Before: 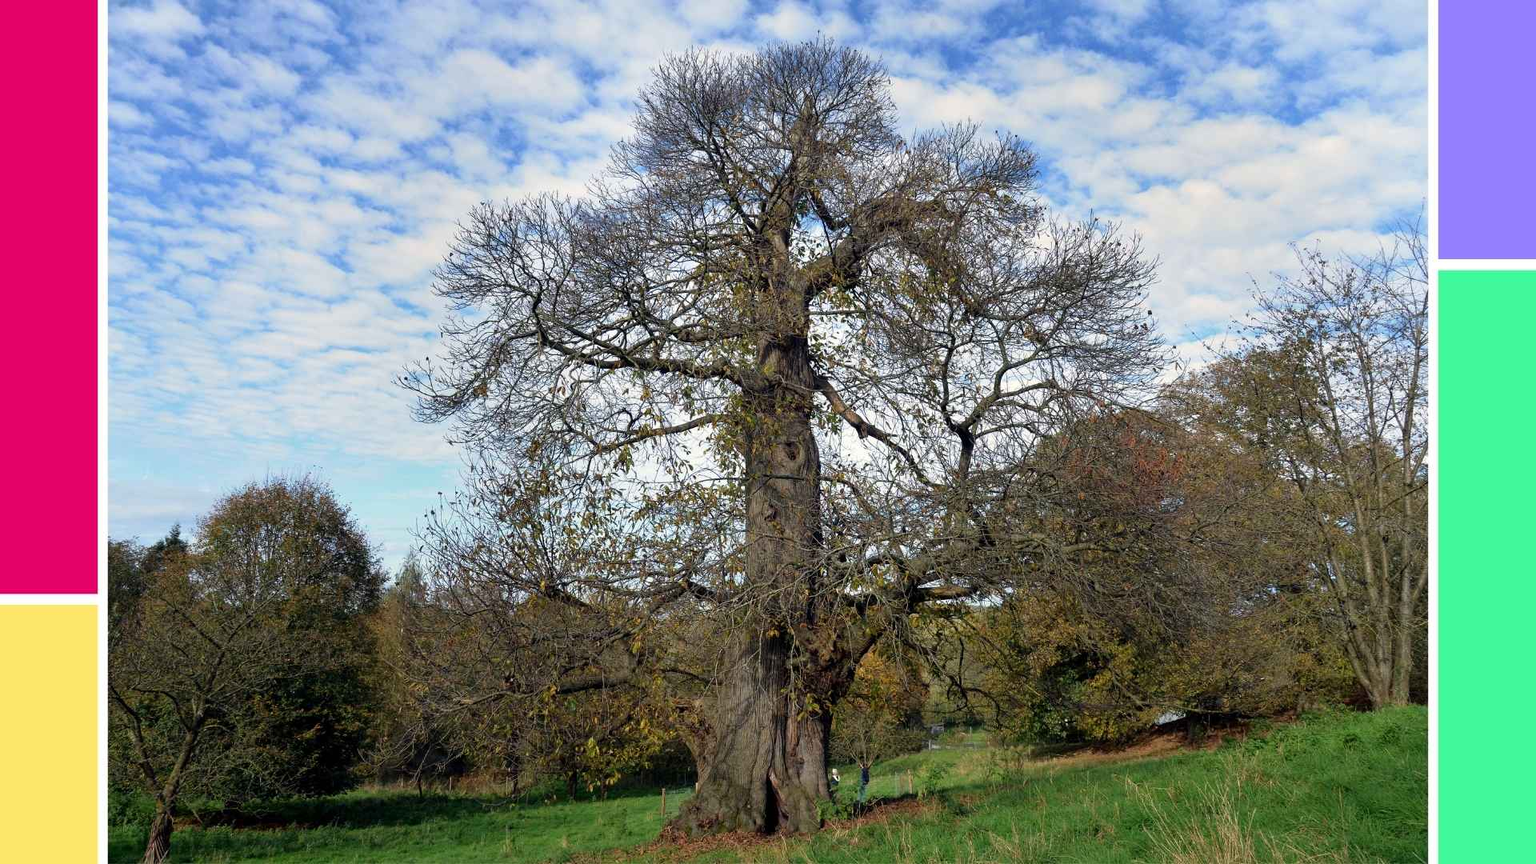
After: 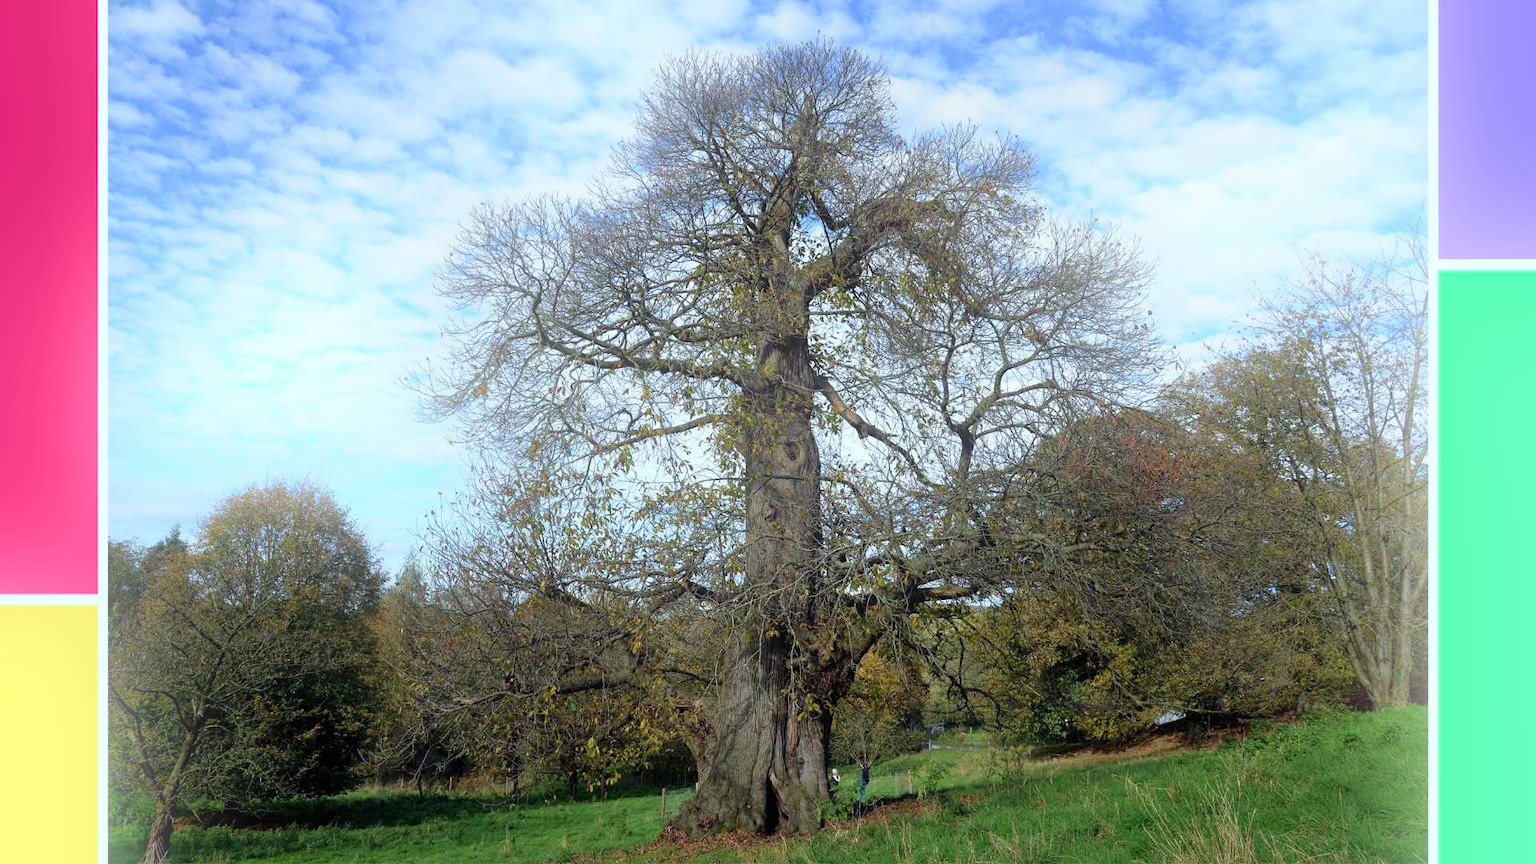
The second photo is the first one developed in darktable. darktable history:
white balance: red 0.925, blue 1.046
bloom: on, module defaults
shadows and highlights: shadows 37.27, highlights -28.18, soften with gaussian
